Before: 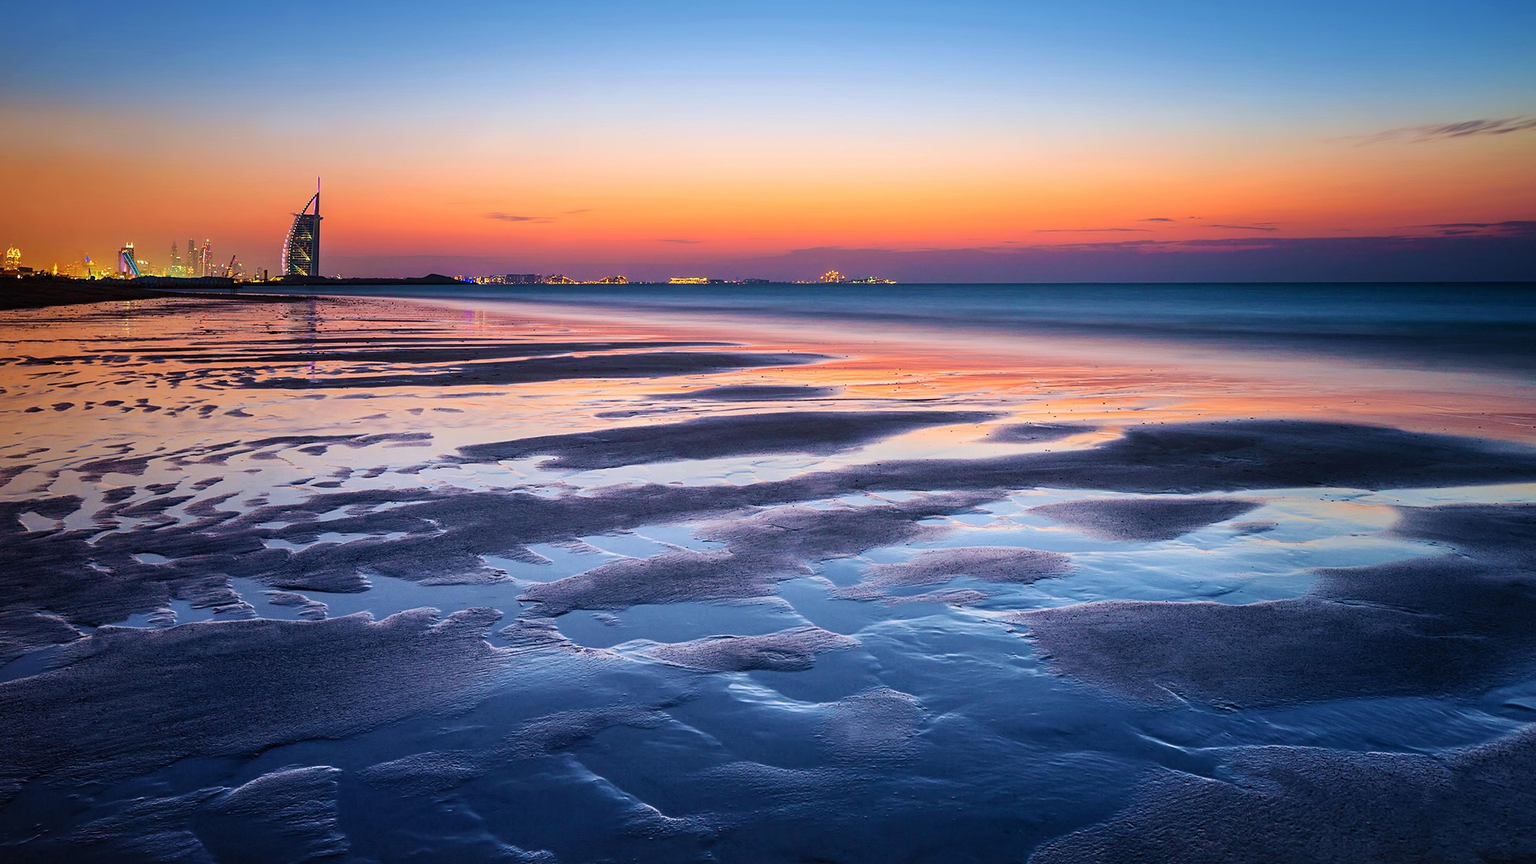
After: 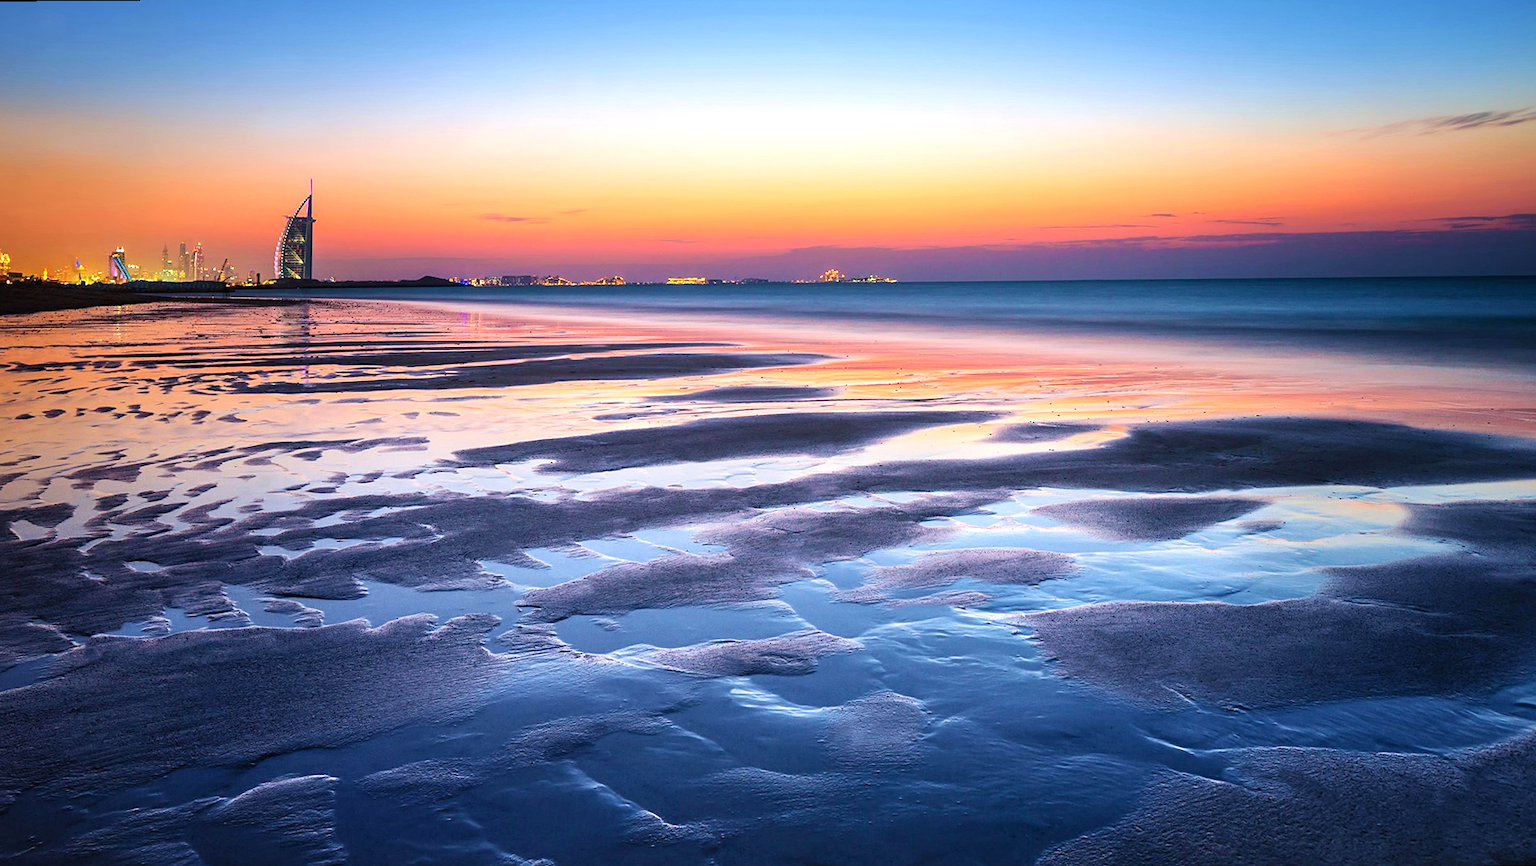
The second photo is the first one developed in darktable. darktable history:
rotate and perspective: rotation -0.45°, automatic cropping original format, crop left 0.008, crop right 0.992, crop top 0.012, crop bottom 0.988
exposure: black level correction 0, exposure 0.5 EV, compensate exposure bias true, compensate highlight preservation false
